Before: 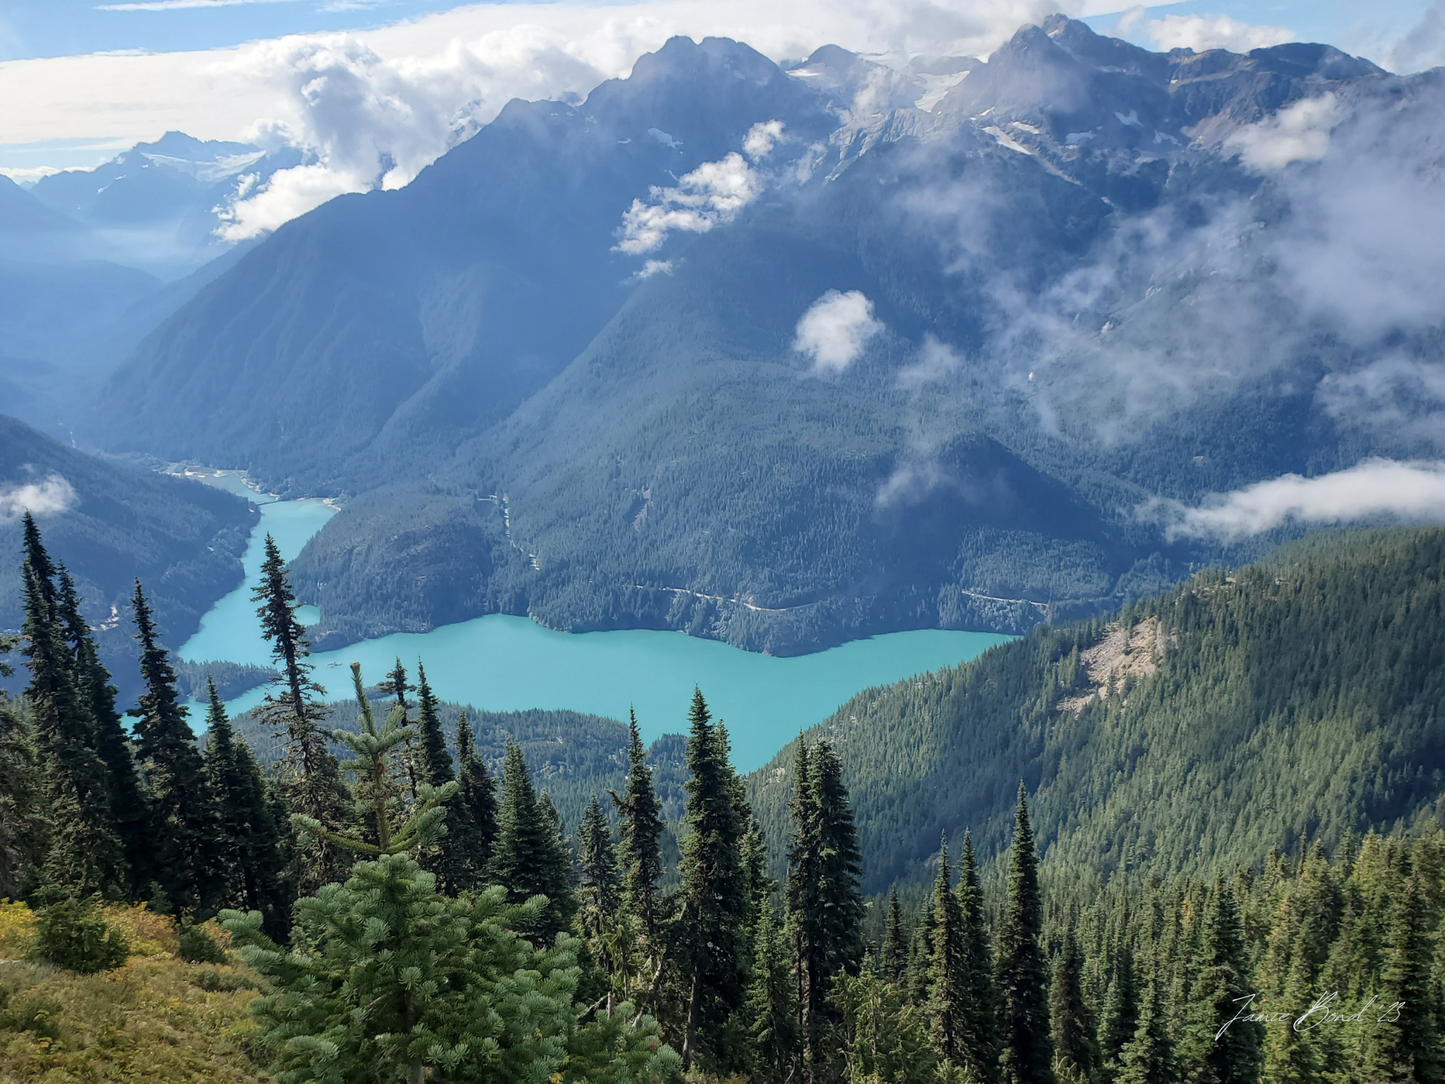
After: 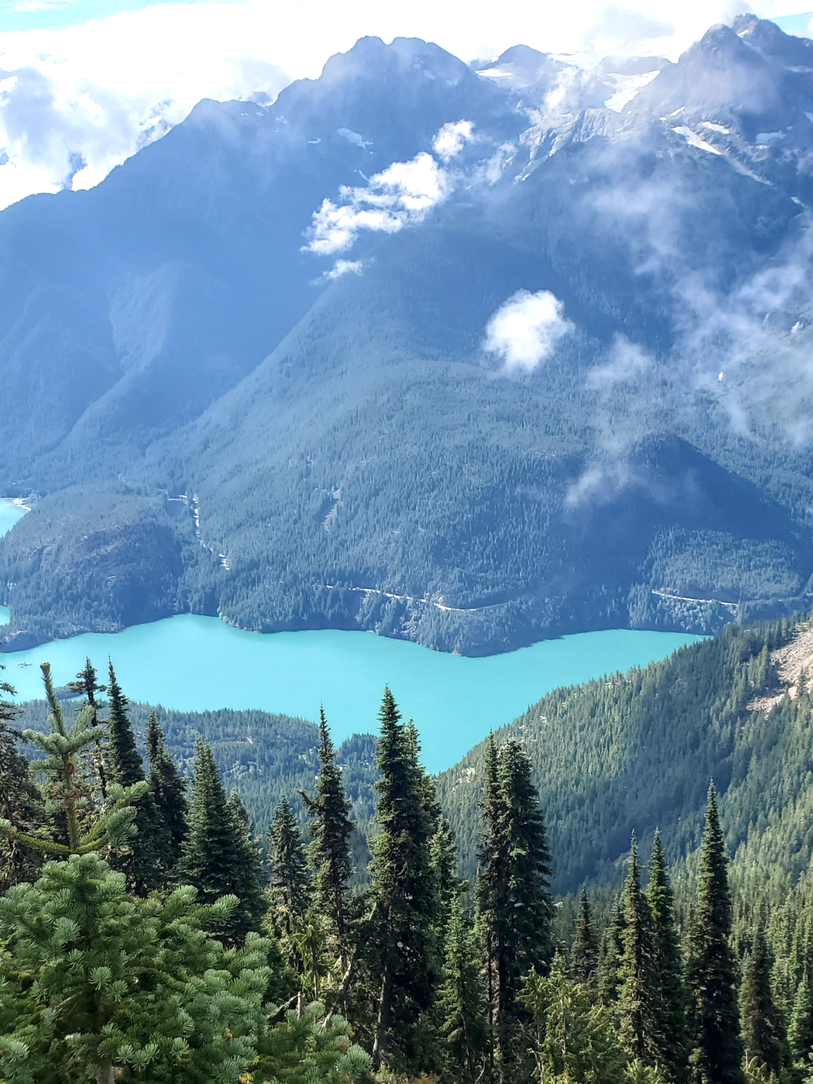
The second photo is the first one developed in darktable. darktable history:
contrast brightness saturation: contrast 0.029, brightness -0.034
crop: left 21.466%, right 22.268%
exposure: black level correction 0, exposure 0.701 EV, compensate highlight preservation false
